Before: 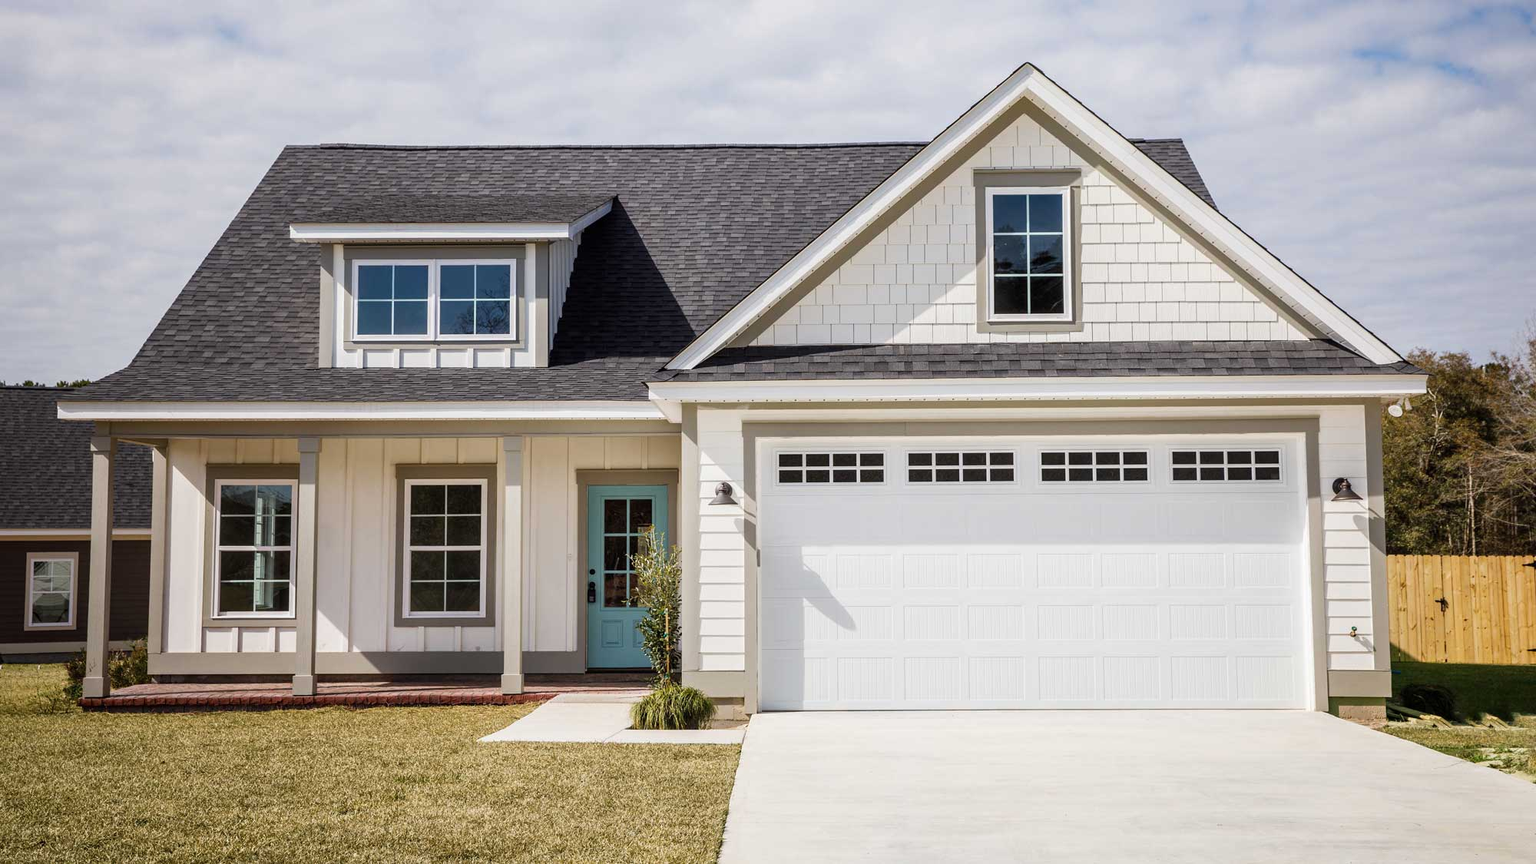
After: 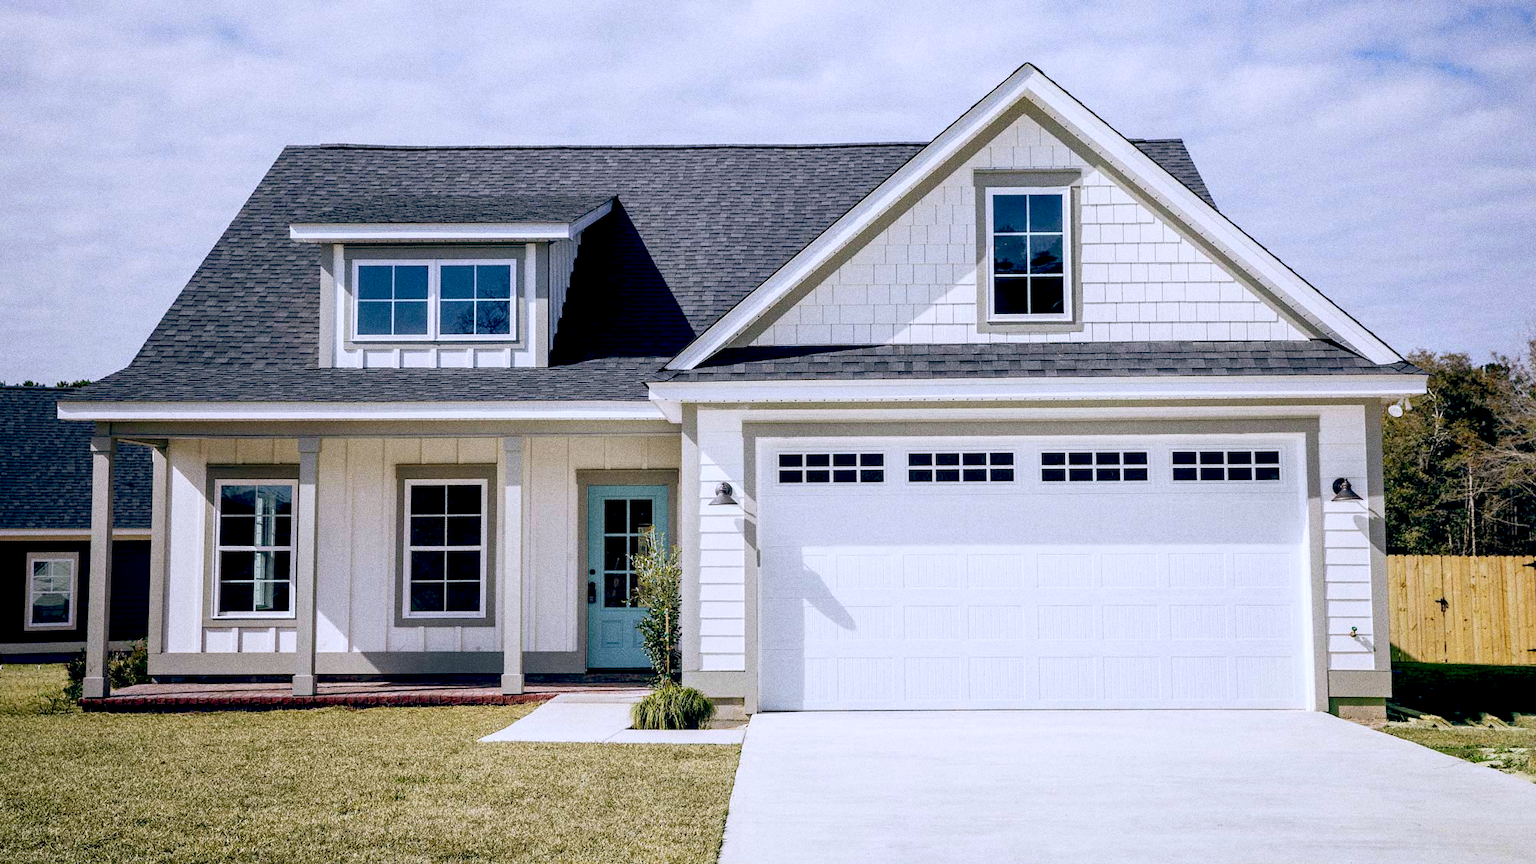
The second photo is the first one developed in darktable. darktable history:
white balance: red 0.948, green 1.02, blue 1.176
color balance: lift [0.975, 0.993, 1, 1.015], gamma [1.1, 1, 1, 0.945], gain [1, 1.04, 1, 0.95]
grain: coarseness 0.09 ISO, strength 40%
